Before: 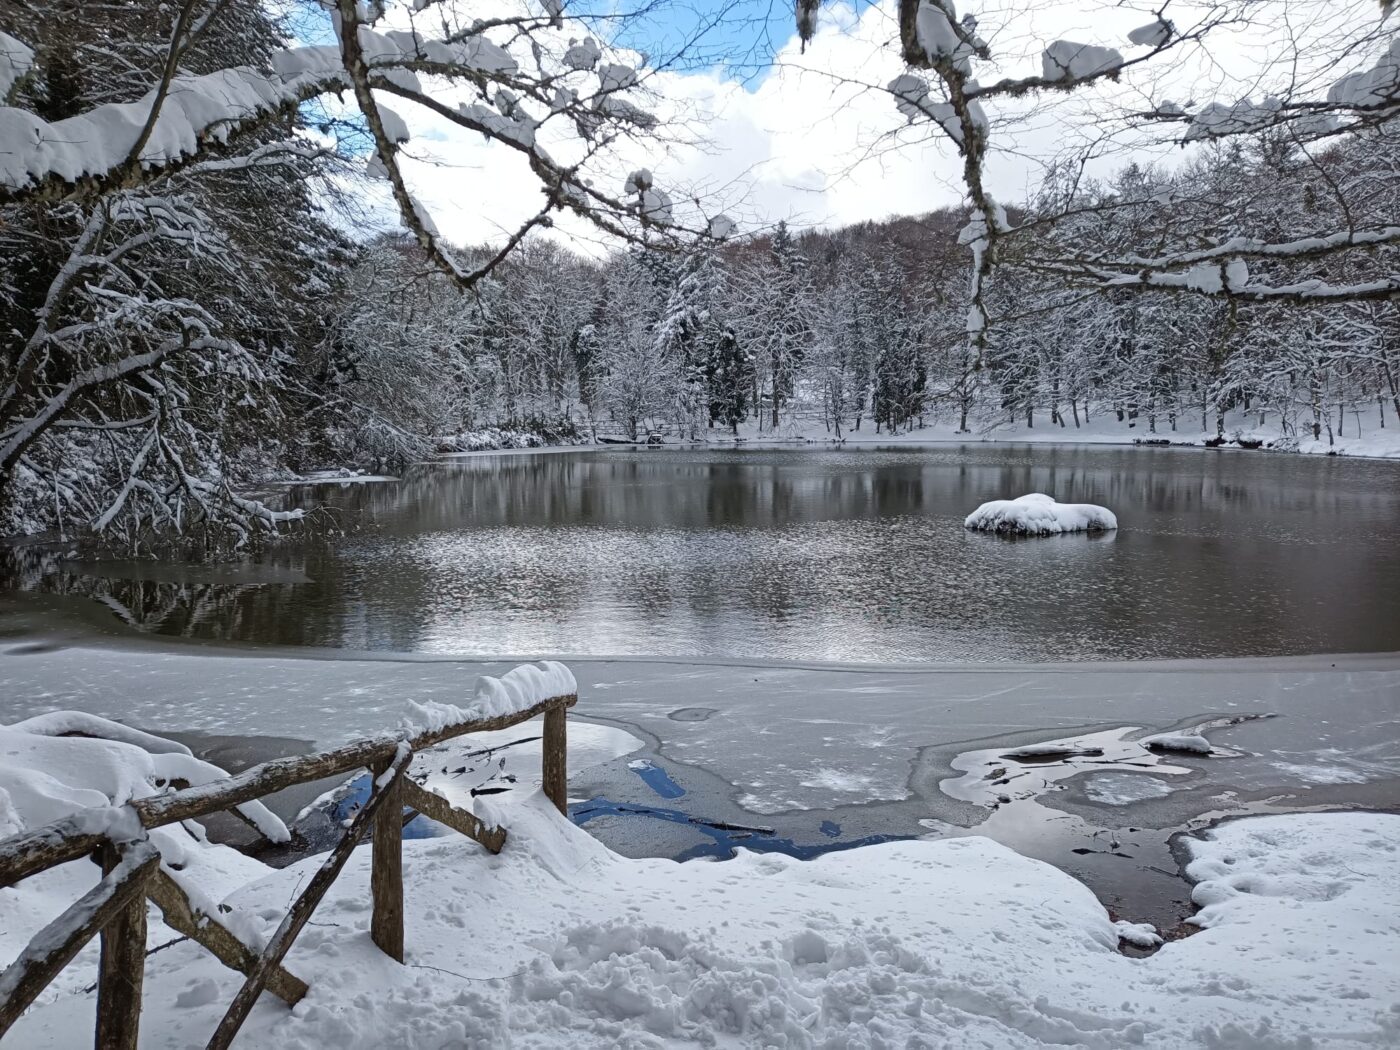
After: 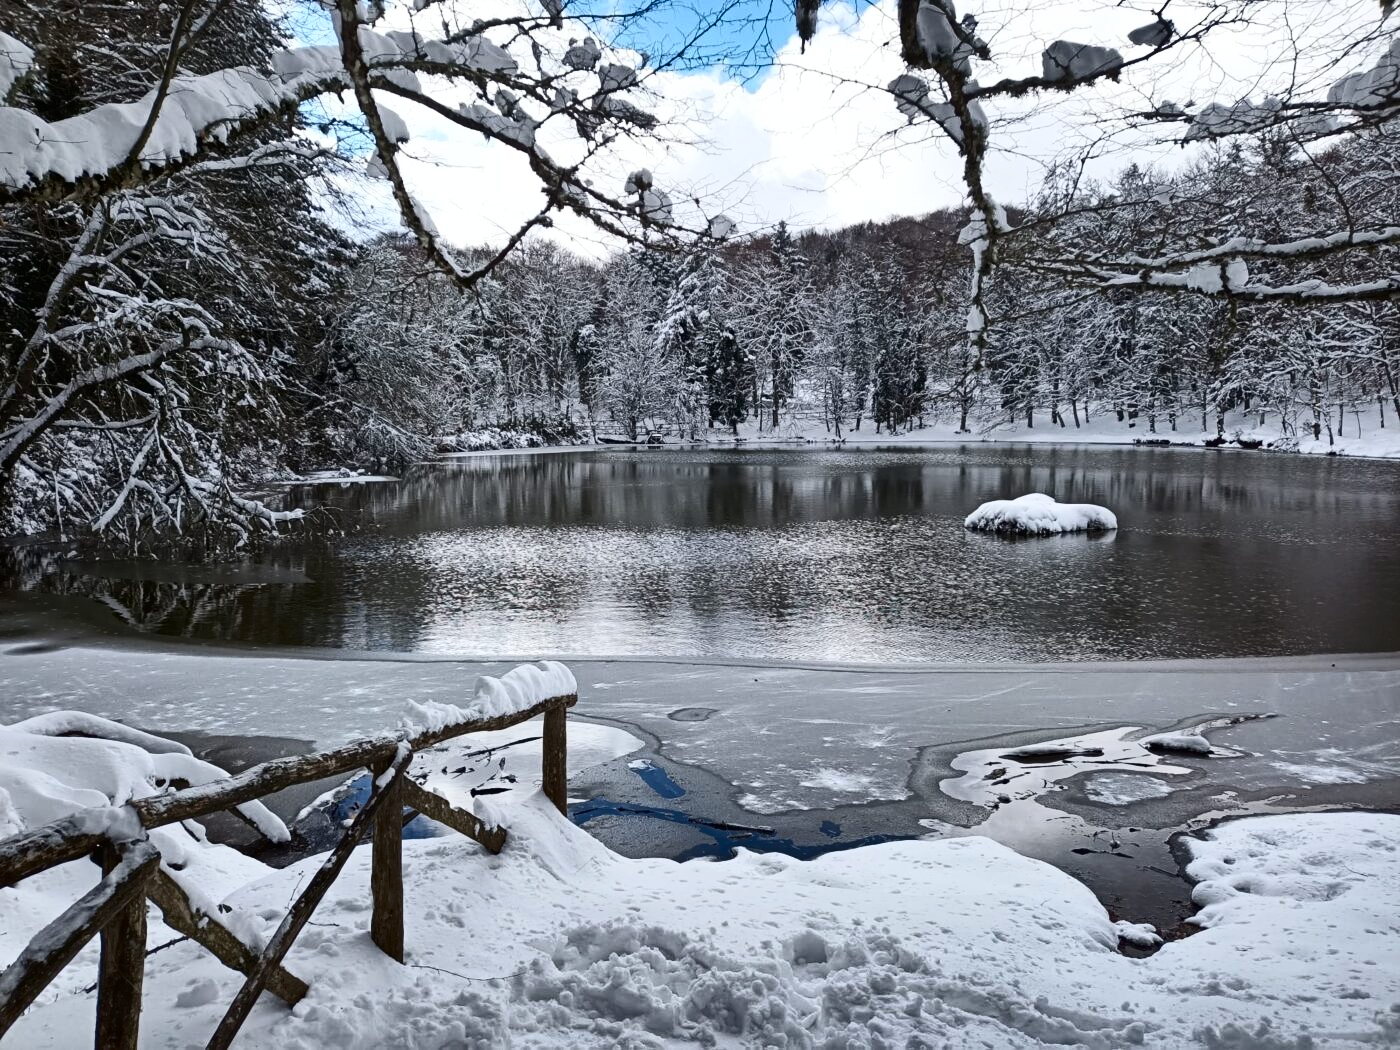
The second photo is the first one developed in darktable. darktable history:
contrast brightness saturation: contrast 0.28
shadows and highlights: radius 108.52, shadows 44.07, highlights -67.8, low approximation 0.01, soften with gaussian
